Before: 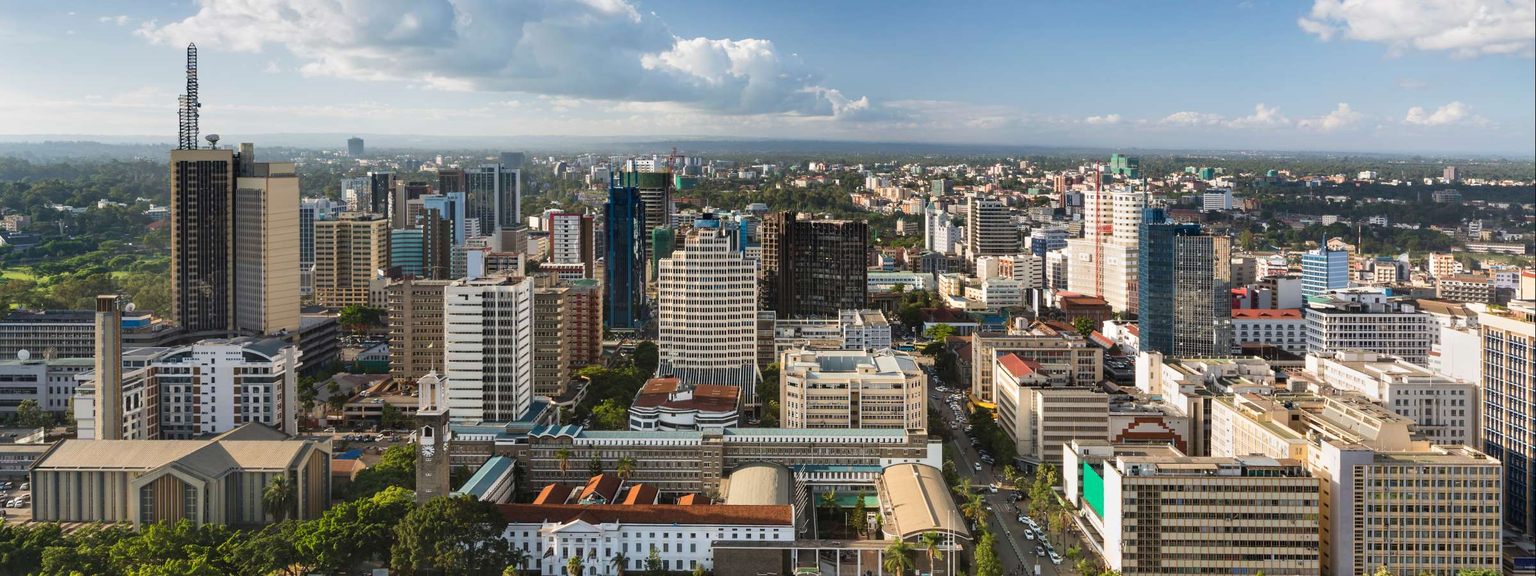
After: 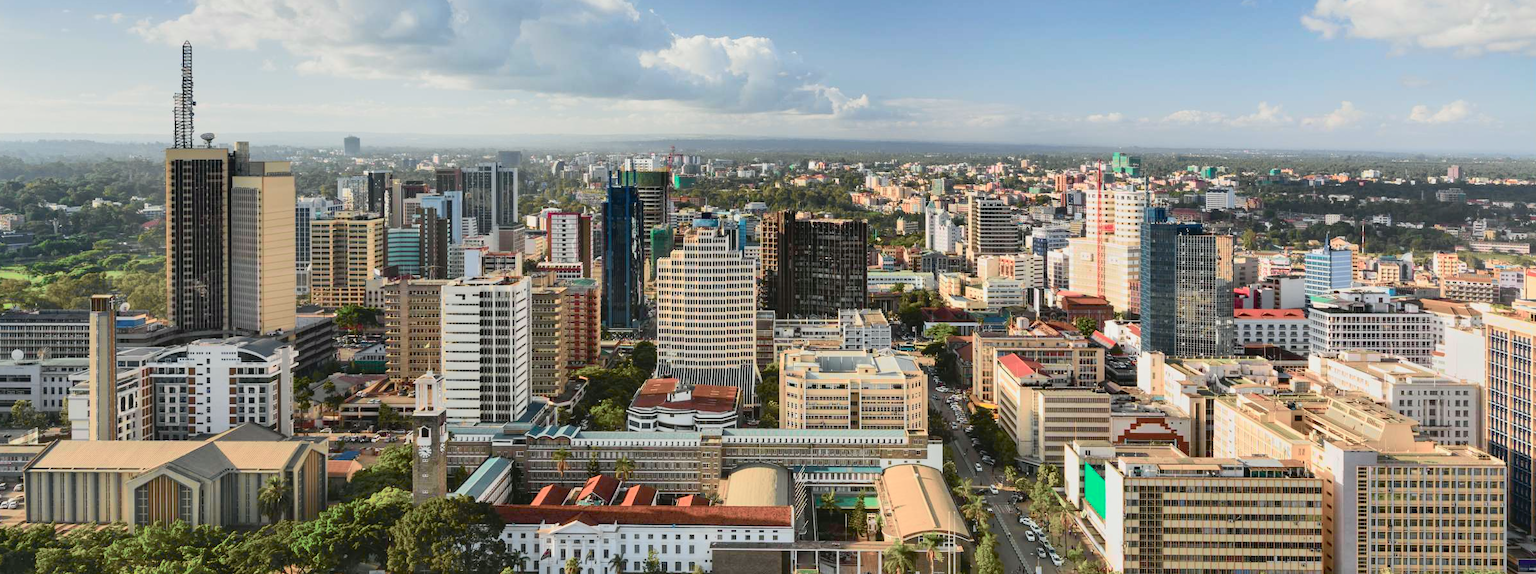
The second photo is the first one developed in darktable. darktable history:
tone curve: curves: ch0 [(0, 0.023) (0.113, 0.081) (0.204, 0.197) (0.498, 0.608) (0.709, 0.819) (0.984, 0.961)]; ch1 [(0, 0) (0.172, 0.123) (0.317, 0.272) (0.414, 0.382) (0.476, 0.479) (0.505, 0.501) (0.528, 0.54) (0.618, 0.647) (0.709, 0.764) (1, 1)]; ch2 [(0, 0) (0.411, 0.424) (0.492, 0.502) (0.521, 0.521) (0.55, 0.576) (0.686, 0.638) (1, 1)], color space Lab, independent channels, preserve colors none
crop: left 0.434%, top 0.485%, right 0.244%, bottom 0.386%
shadows and highlights: on, module defaults
